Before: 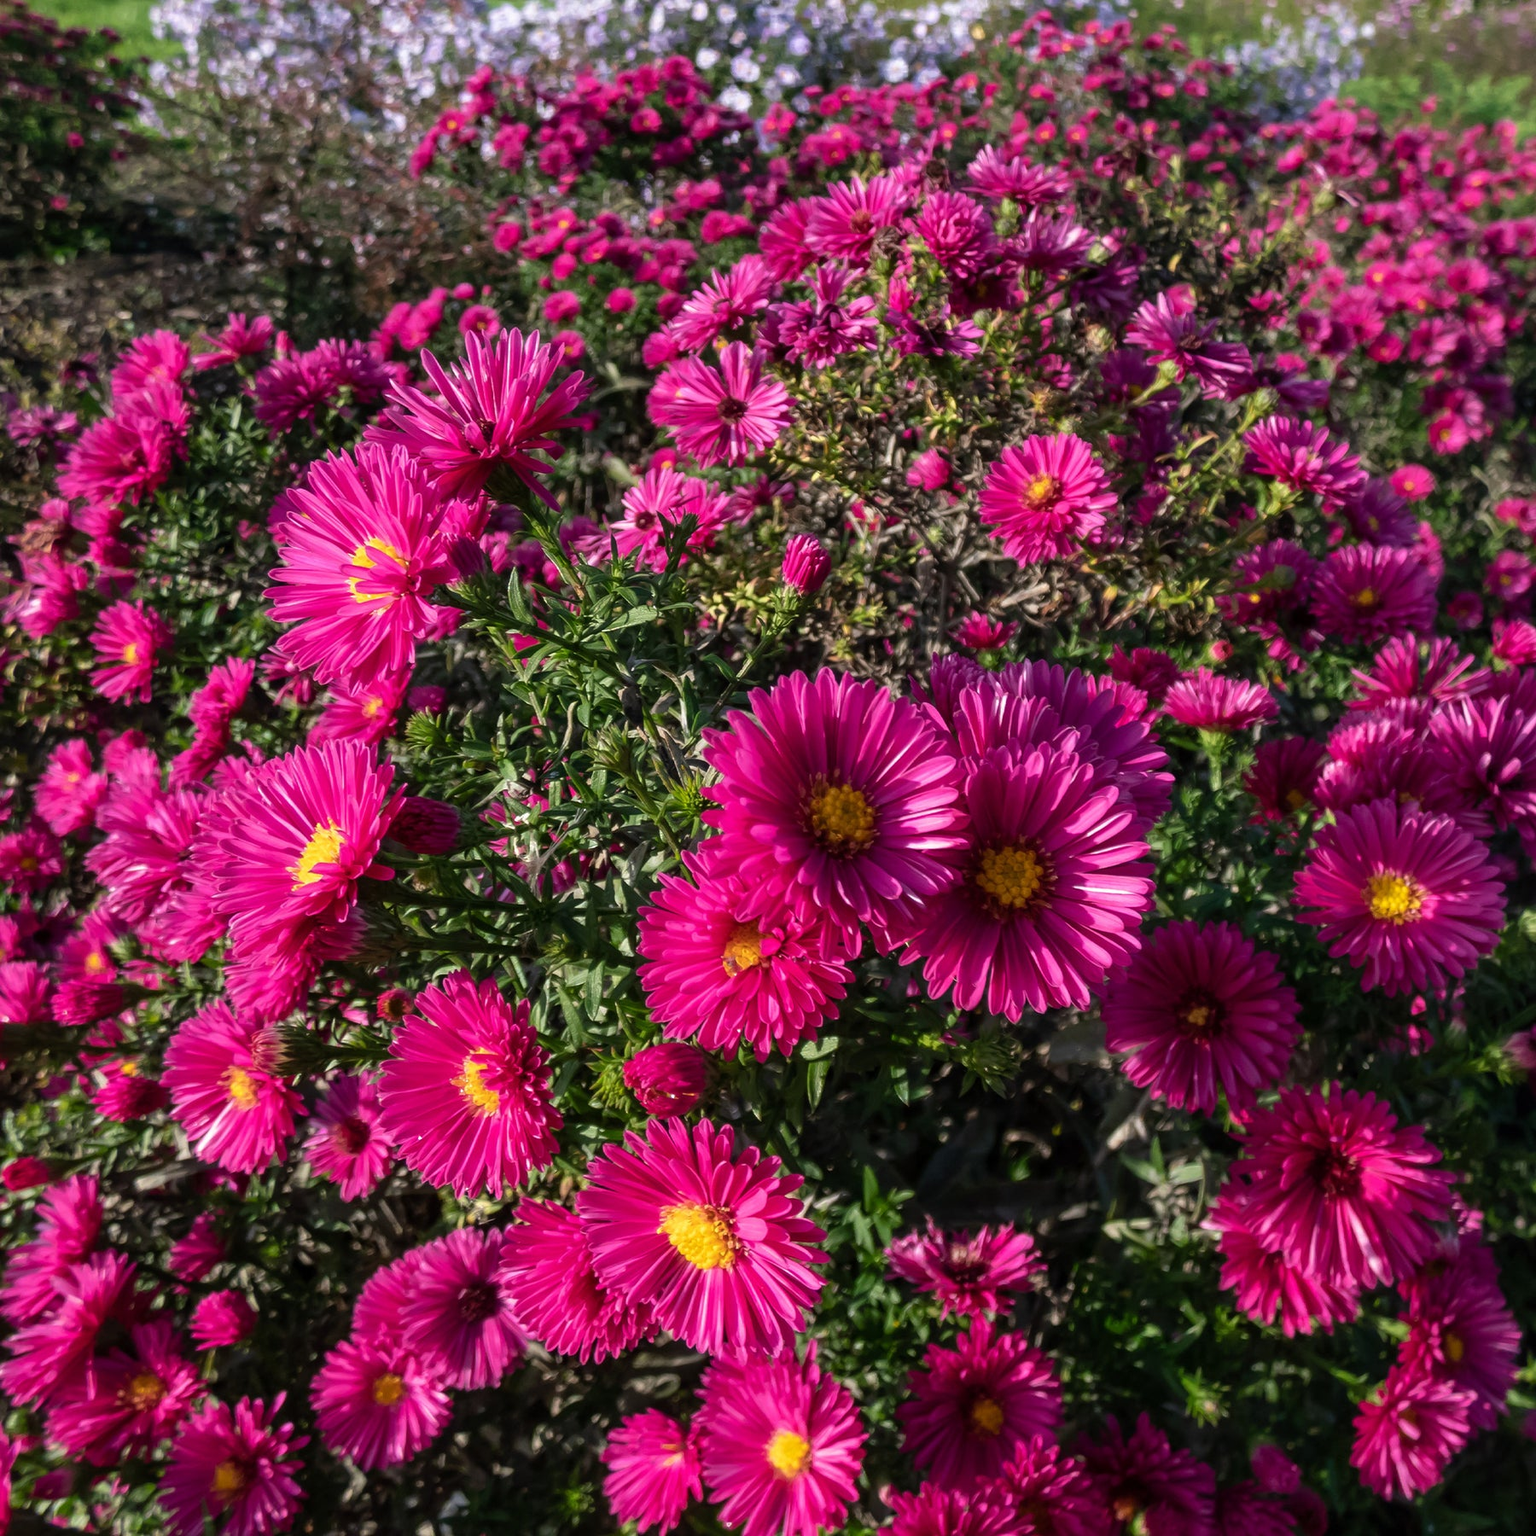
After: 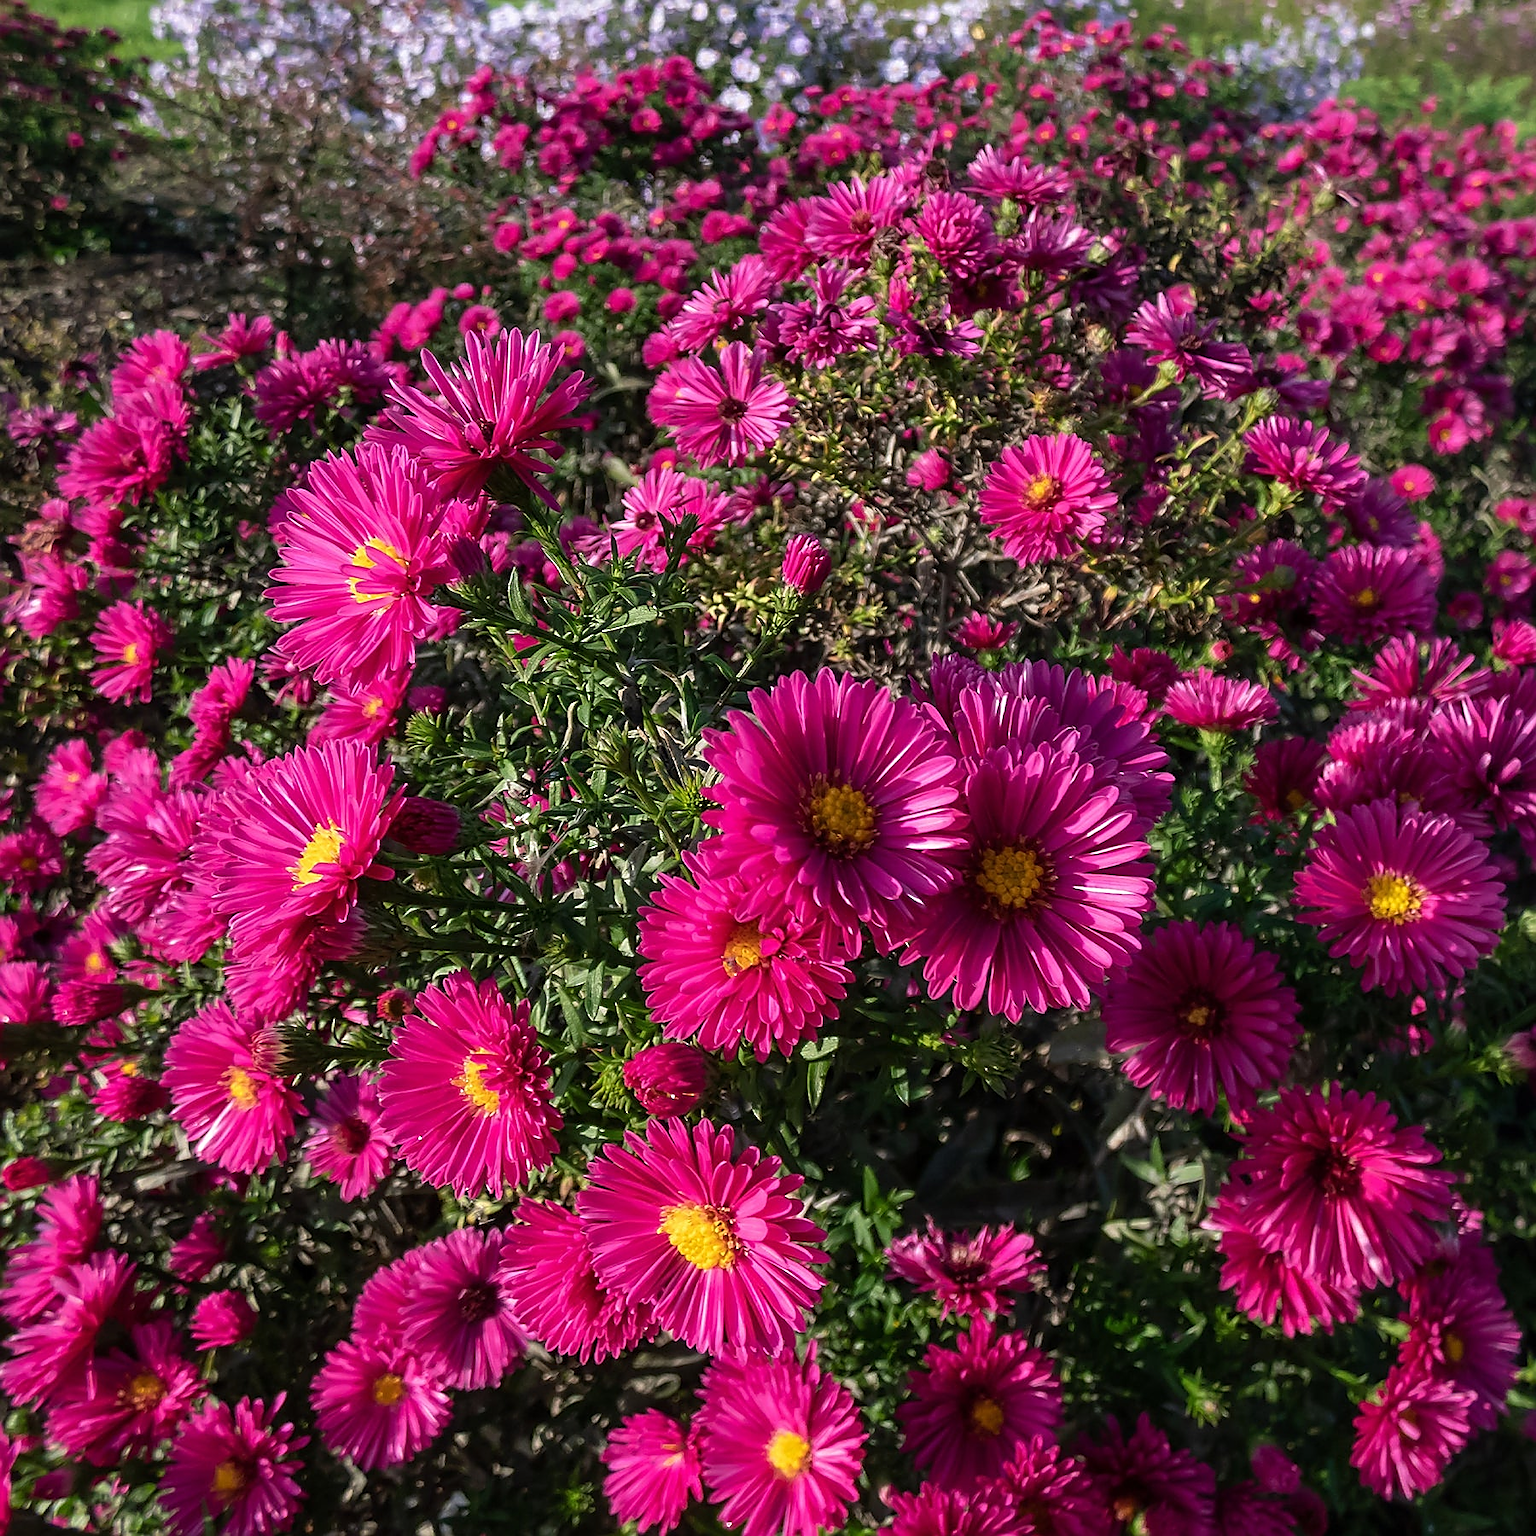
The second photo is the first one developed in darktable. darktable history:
sharpen: radius 1.421, amount 1.248, threshold 0.77
